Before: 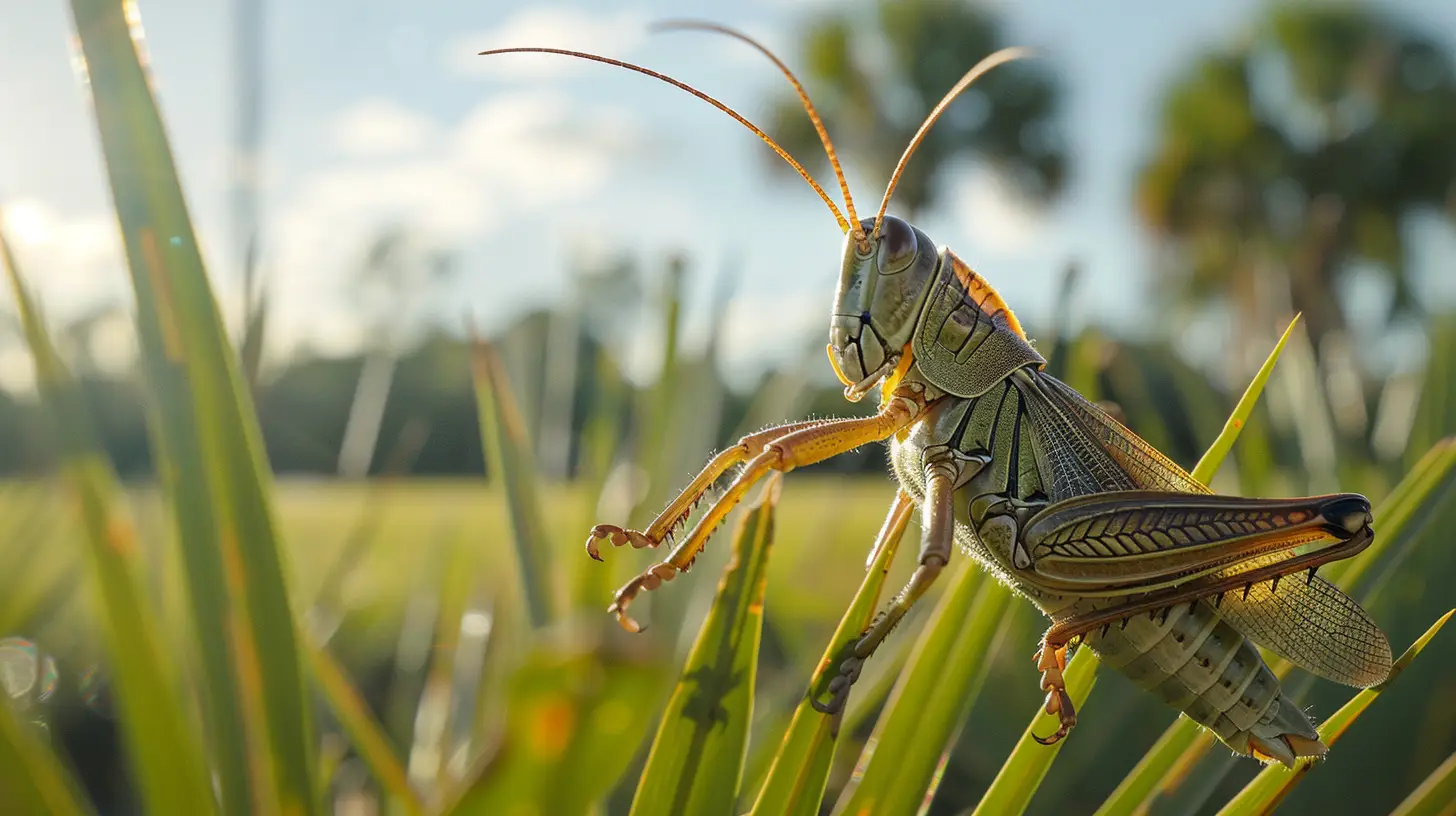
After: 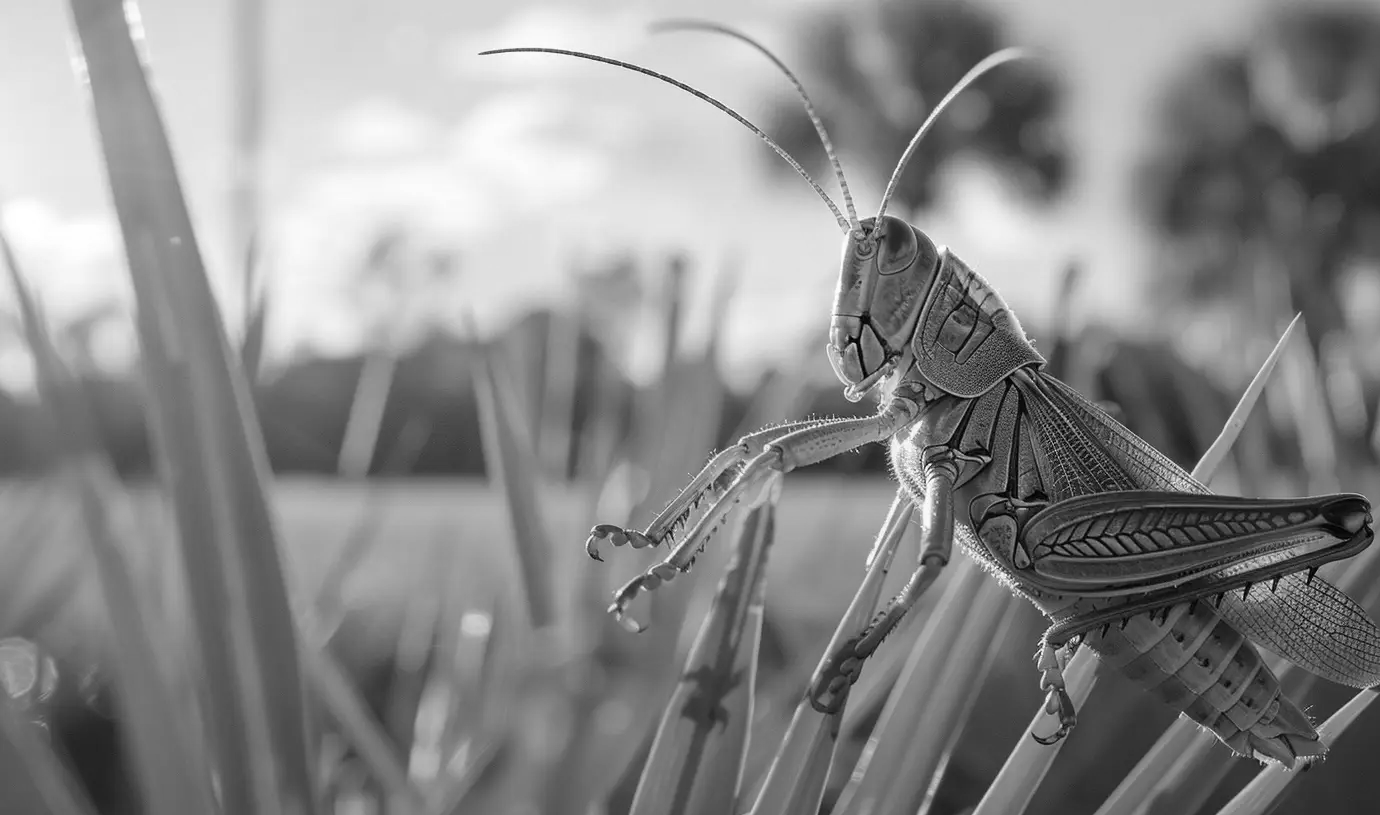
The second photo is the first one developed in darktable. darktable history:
crop and rotate: right 5.167%
color balance rgb: linear chroma grading › global chroma 15%, perceptual saturation grading › global saturation 30%
monochrome: on, module defaults
